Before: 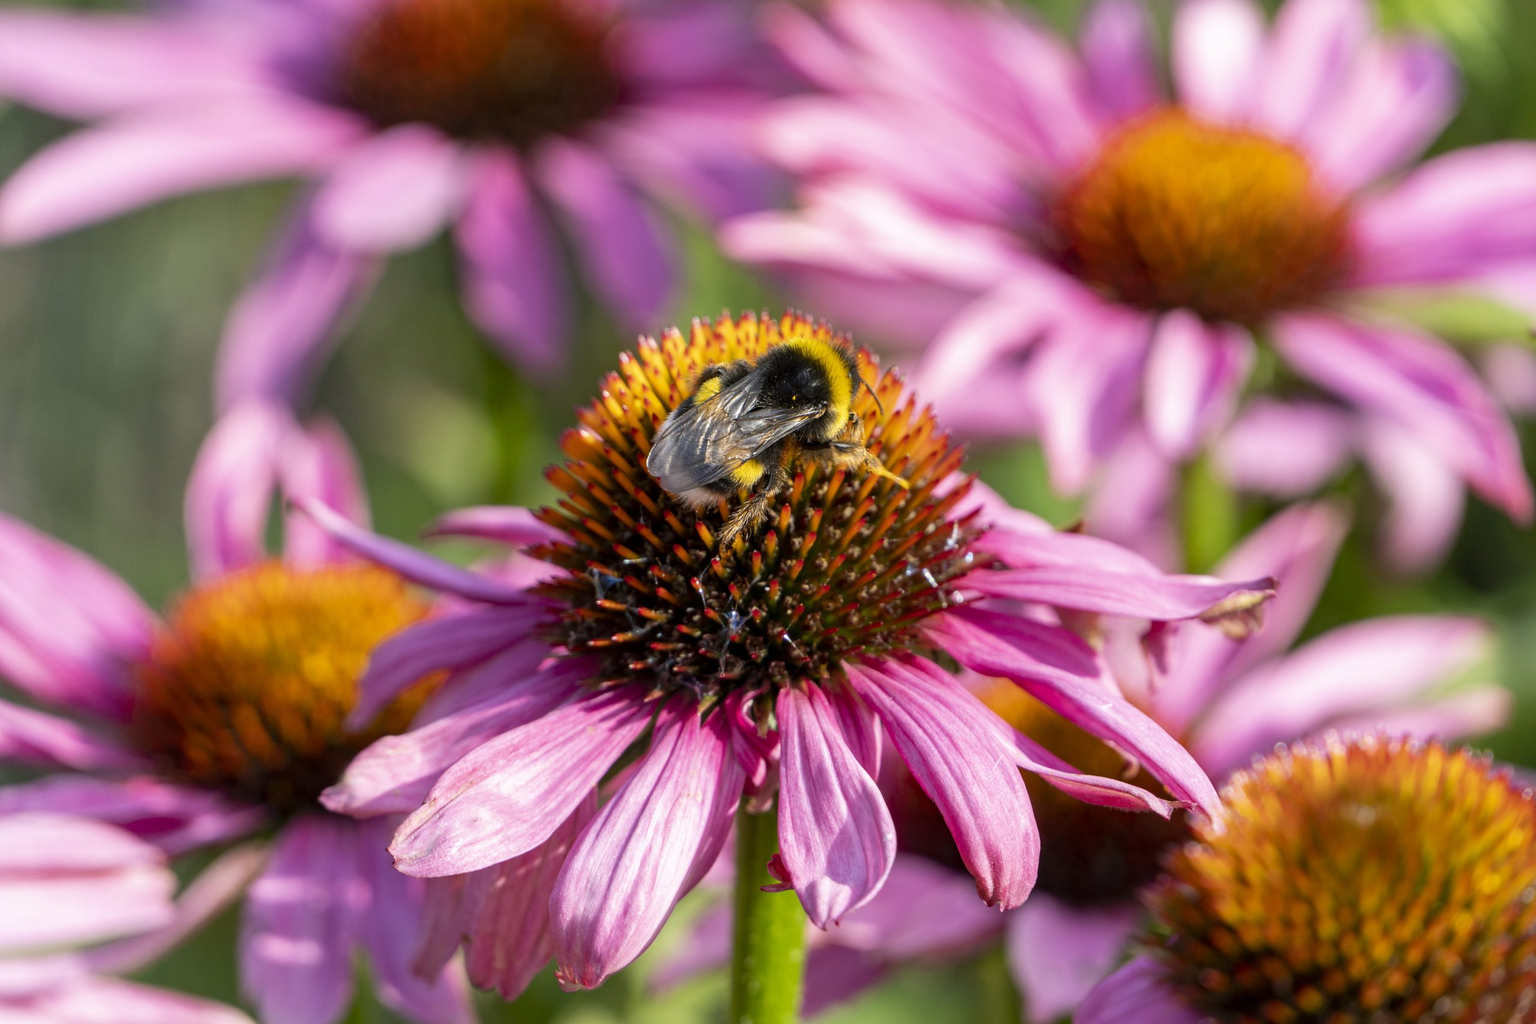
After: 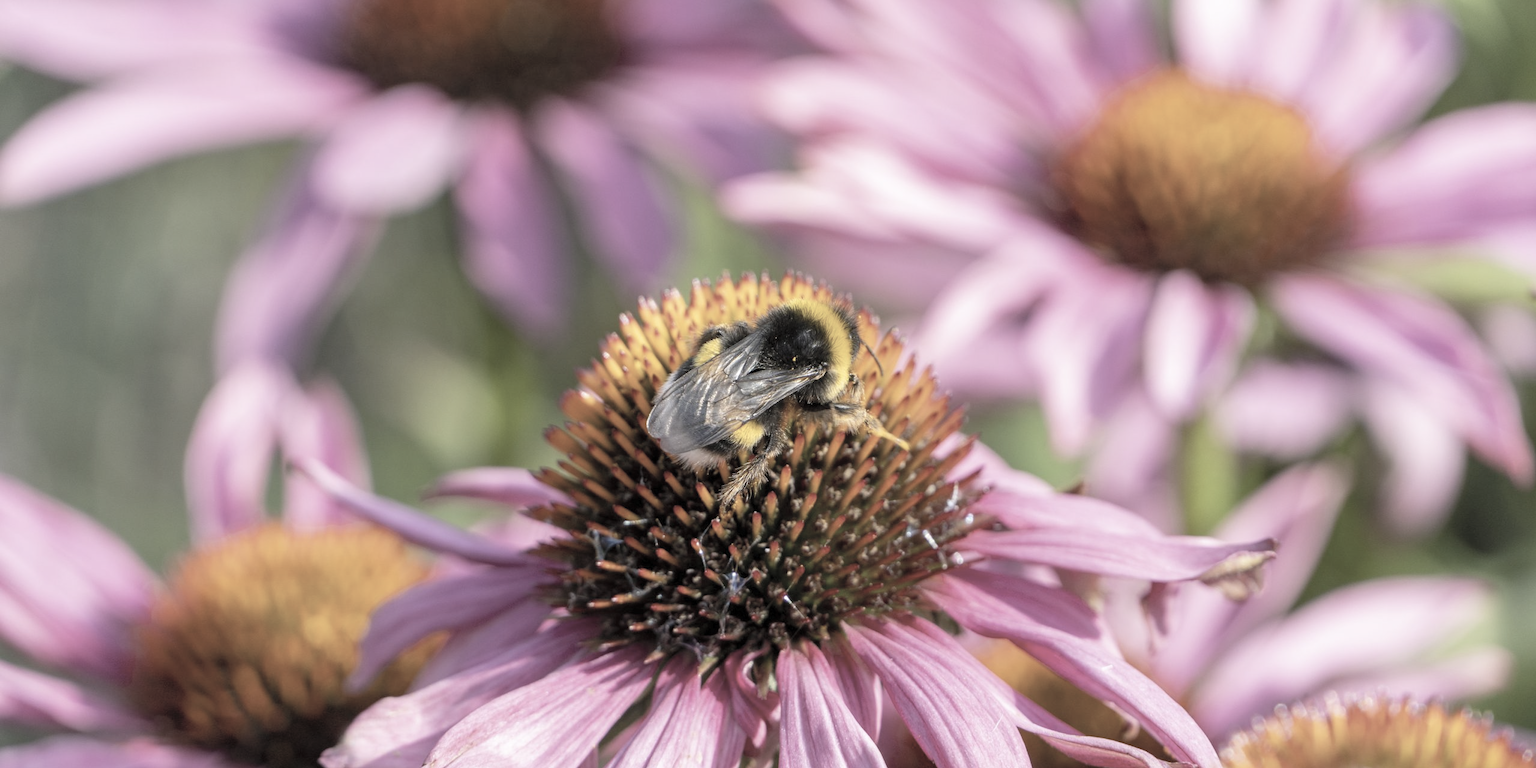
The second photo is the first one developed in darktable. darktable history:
color balance: input saturation 99%
crop: top 3.857%, bottom 21.132%
contrast brightness saturation: brightness 0.18, saturation -0.5
